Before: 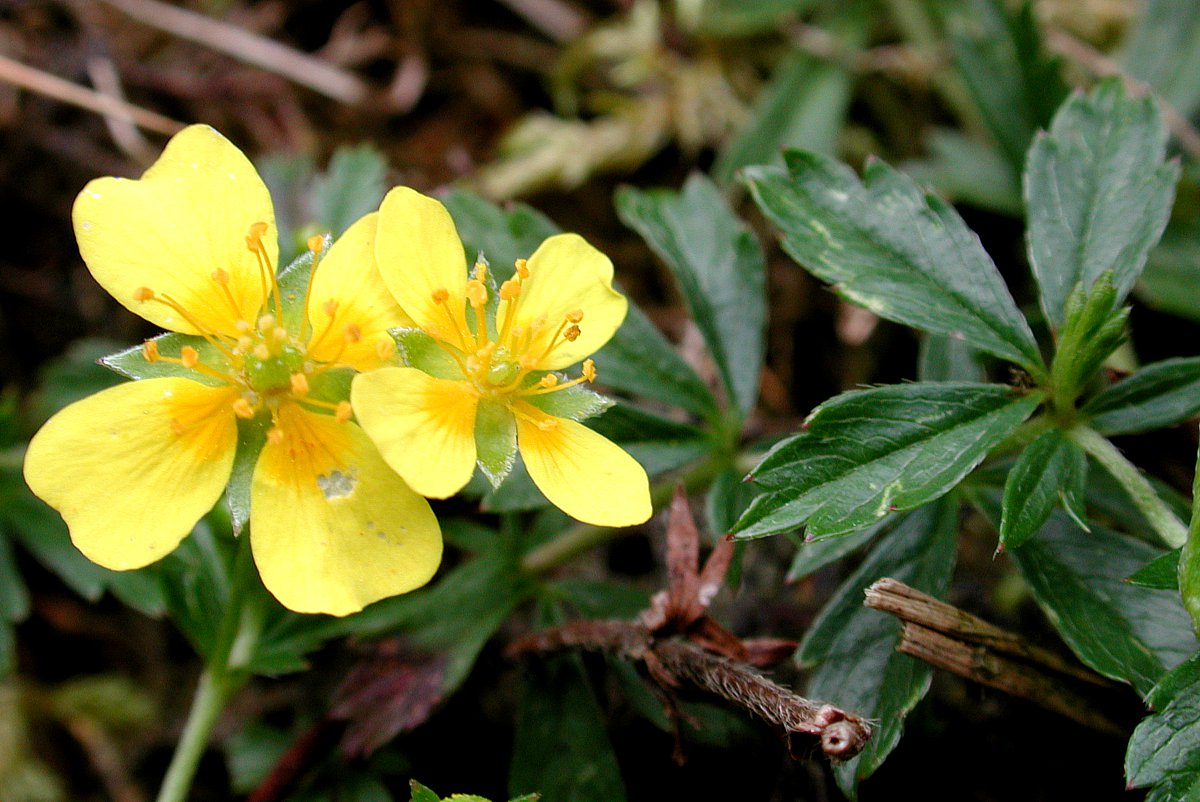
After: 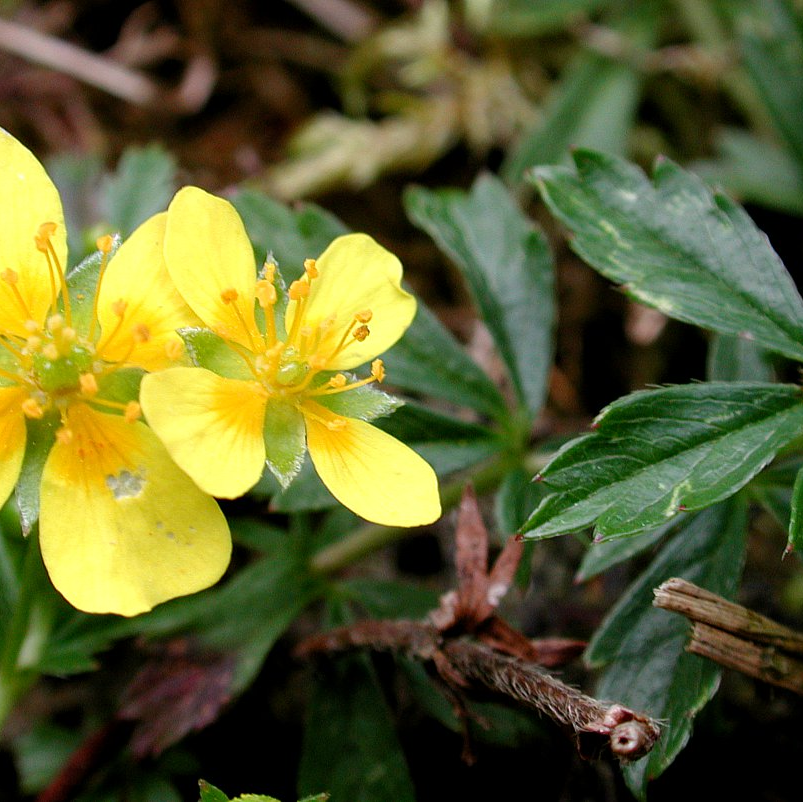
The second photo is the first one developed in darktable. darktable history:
crop and rotate: left 17.65%, right 15.399%
